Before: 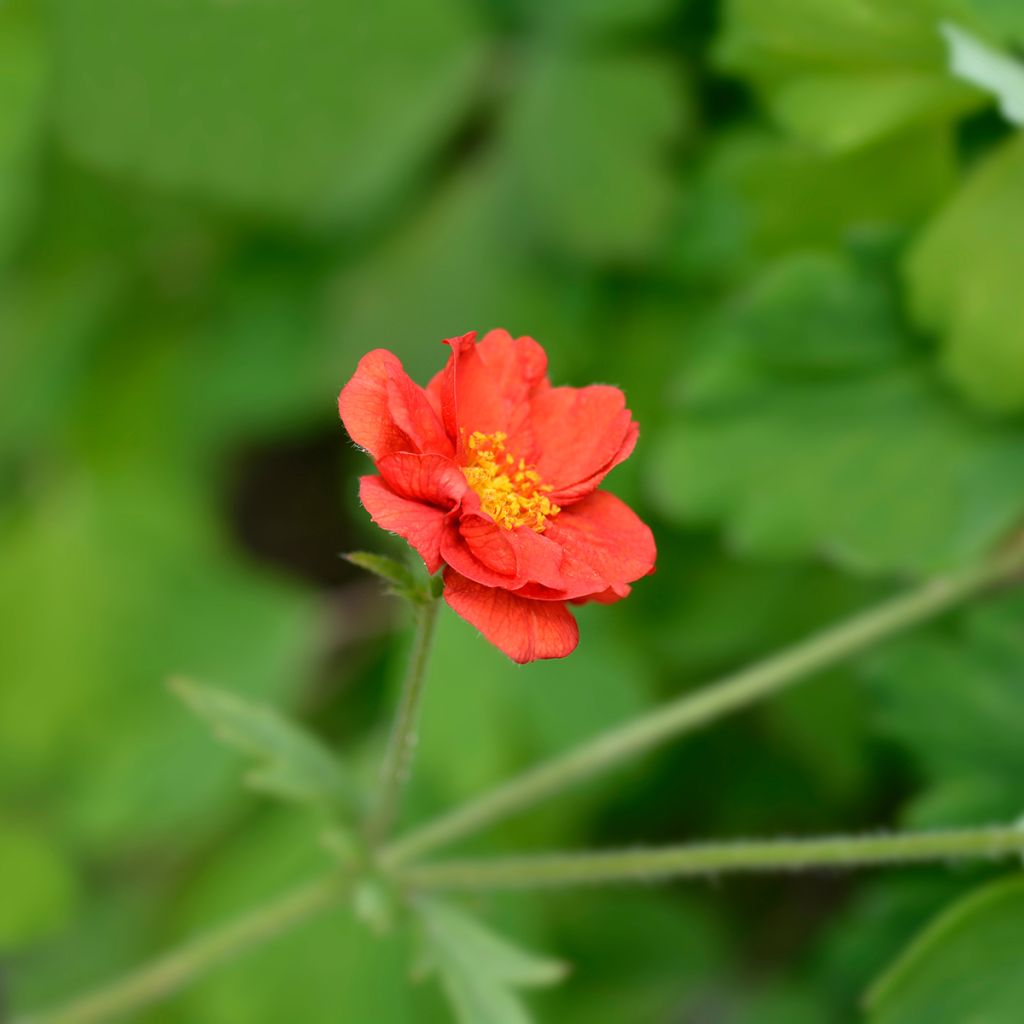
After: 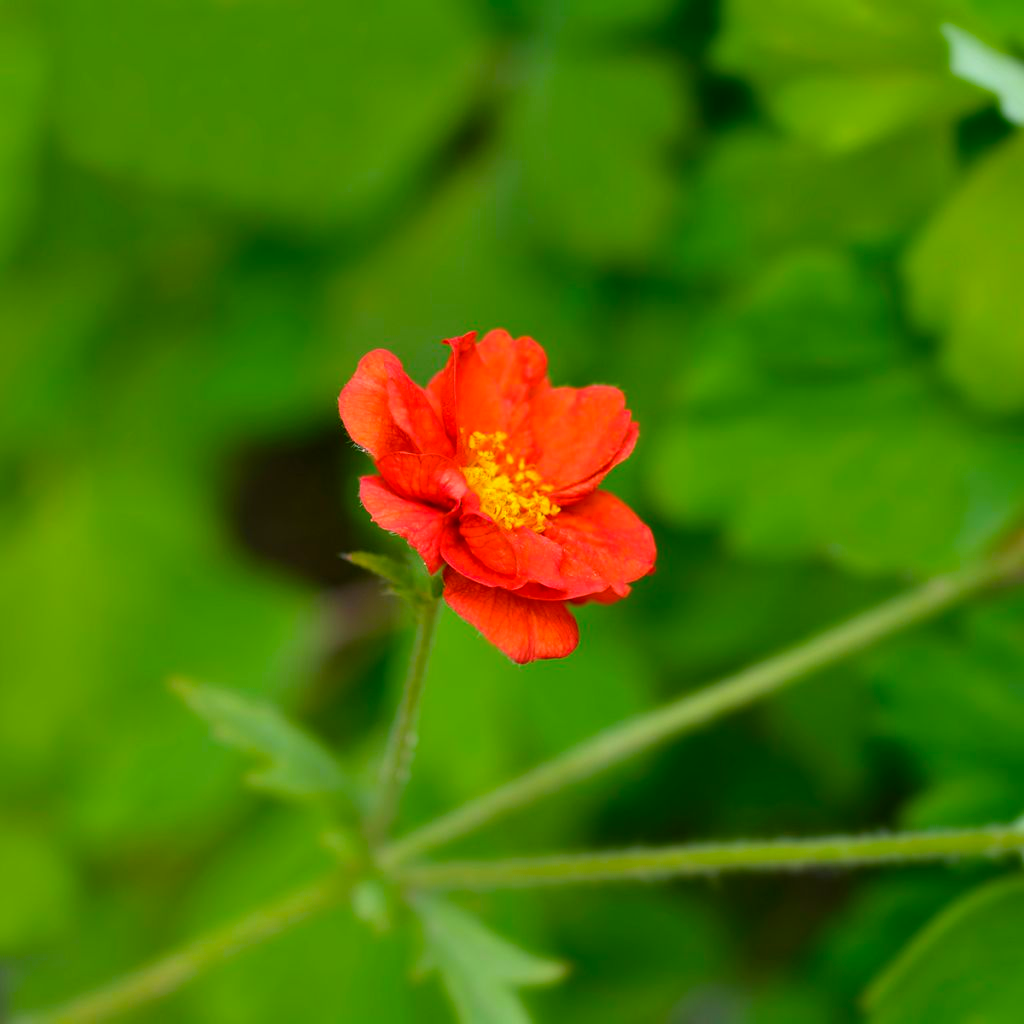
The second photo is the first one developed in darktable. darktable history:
shadows and highlights: radius 109.18, shadows 23.43, highlights -58.28, low approximation 0.01, soften with gaussian
base curve: preserve colors none
color balance rgb: shadows lift › chroma 1.995%, shadows lift › hue 265.11°, linear chroma grading › global chroma 14.855%, perceptual saturation grading › global saturation 10.423%, global vibrance 22.224%
